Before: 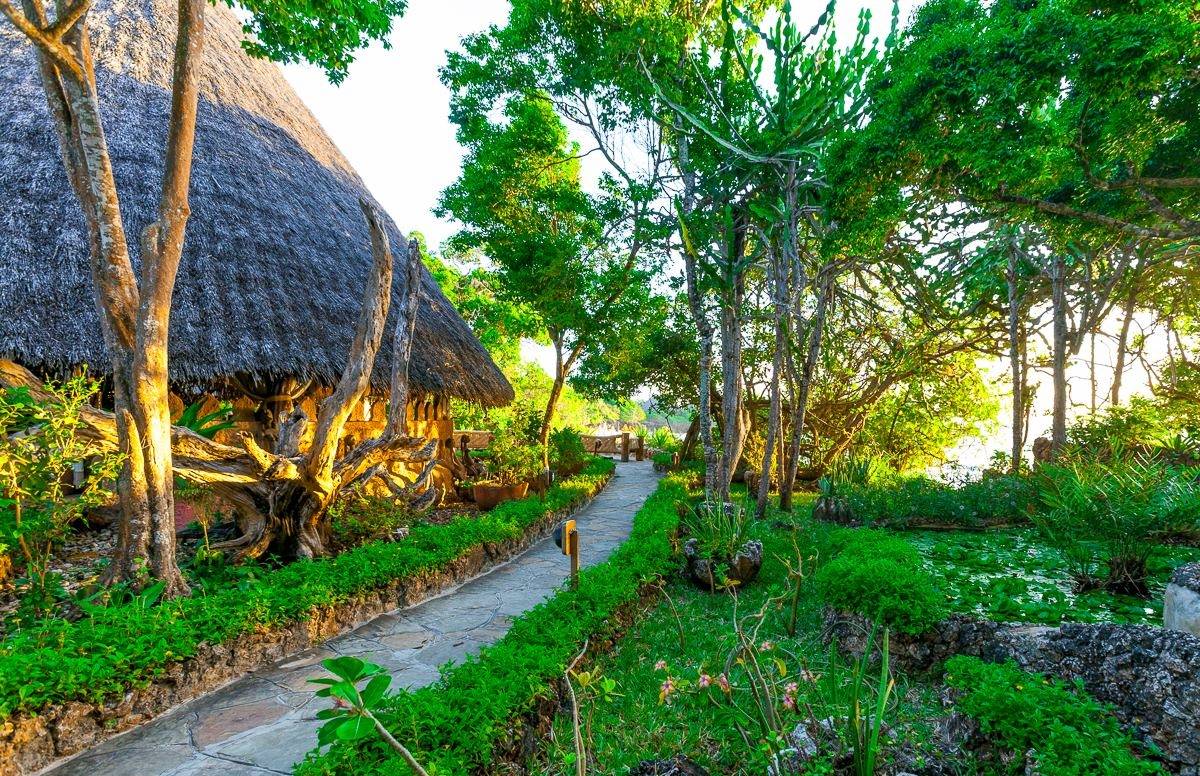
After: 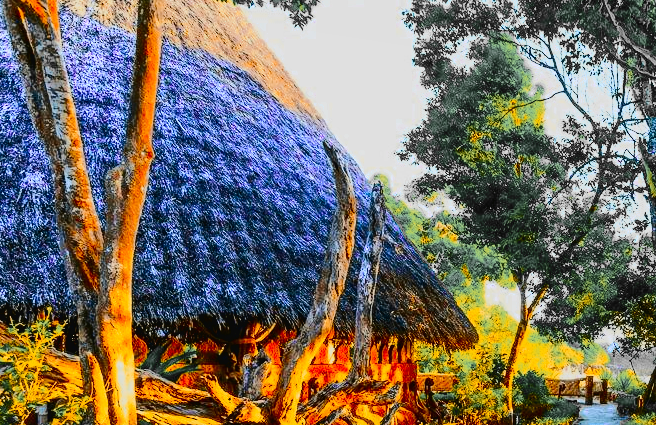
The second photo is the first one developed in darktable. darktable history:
tone curve: curves: ch0 [(0.003, 0.023) (0.071, 0.052) (0.236, 0.197) (0.466, 0.557) (0.644, 0.748) (0.803, 0.88) (0.994, 0.968)]; ch1 [(0, 0) (0.262, 0.227) (0.417, 0.386) (0.469, 0.467) (0.502, 0.498) (0.528, 0.53) (0.573, 0.57) (0.605, 0.621) (0.644, 0.671) (0.686, 0.728) (0.994, 0.987)]; ch2 [(0, 0) (0.262, 0.188) (0.385, 0.353) (0.427, 0.424) (0.495, 0.493) (0.515, 0.534) (0.547, 0.556) (0.589, 0.613) (0.644, 0.748) (1, 1)], color space Lab, independent channels, preserve colors none
crop and rotate: left 3.047%, top 7.509%, right 42.236%, bottom 37.598%
color zones: curves: ch0 [(0, 0.363) (0.128, 0.373) (0.25, 0.5) (0.402, 0.407) (0.521, 0.525) (0.63, 0.559) (0.729, 0.662) (0.867, 0.471)]; ch1 [(0, 0.515) (0.136, 0.618) (0.25, 0.5) (0.378, 0) (0.516, 0) (0.622, 0.593) (0.737, 0.819) (0.87, 0.593)]; ch2 [(0, 0.529) (0.128, 0.471) (0.282, 0.451) (0.386, 0.662) (0.516, 0.525) (0.633, 0.554) (0.75, 0.62) (0.875, 0.441)]
contrast brightness saturation: contrast 0.13, brightness -0.05, saturation 0.16
shadows and highlights: shadows 10, white point adjustment 1, highlights -40
filmic rgb: black relative exposure -7.65 EV, white relative exposure 4.56 EV, hardness 3.61, color science v6 (2022)
